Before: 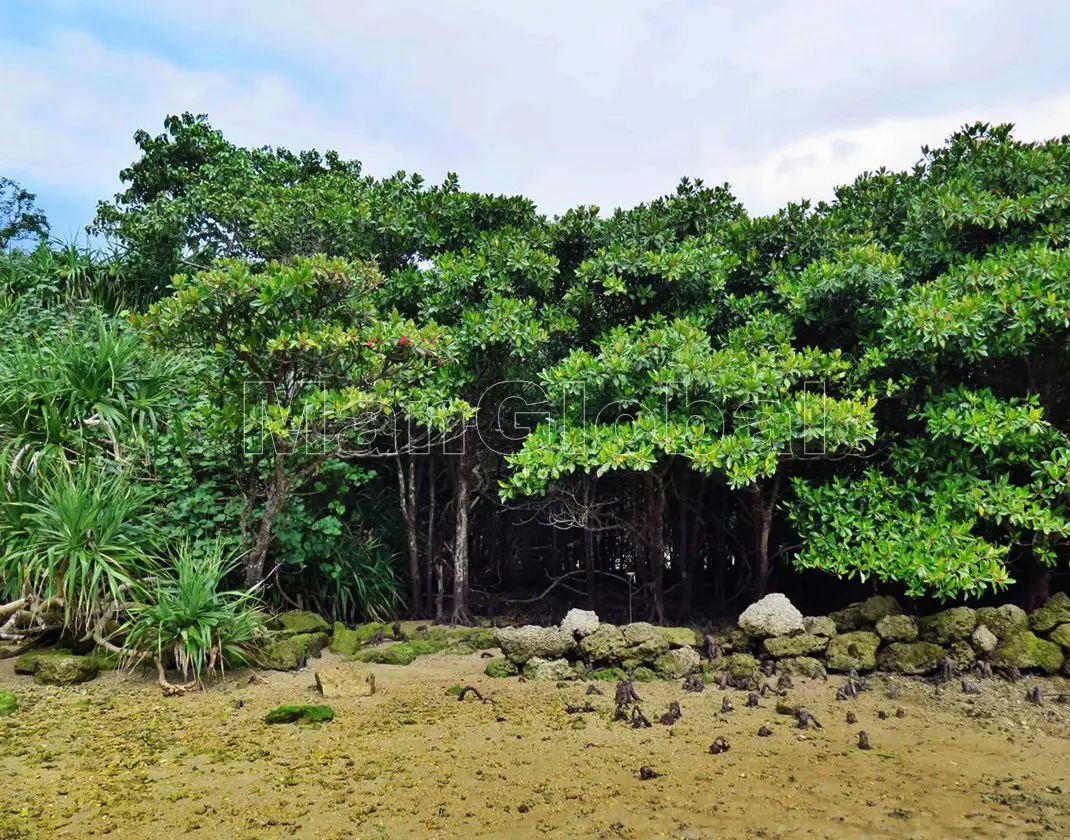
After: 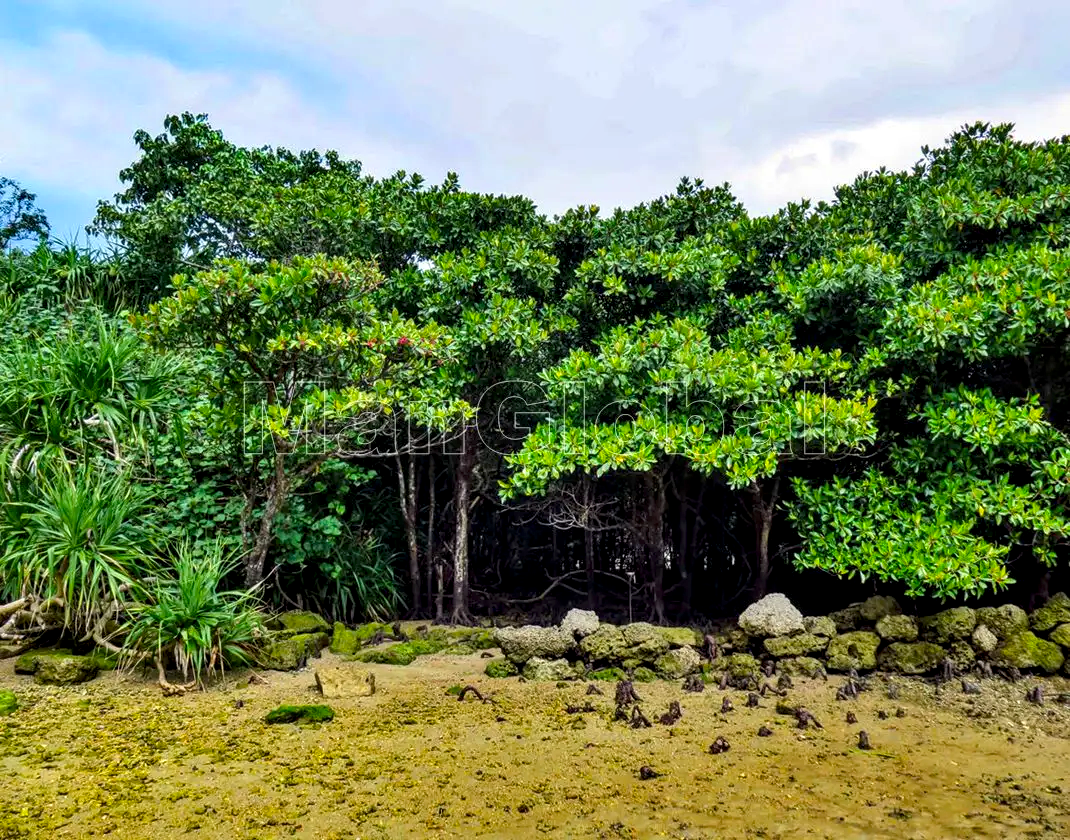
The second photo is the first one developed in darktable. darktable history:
local contrast: detail 150%
color balance rgb: perceptual saturation grading › global saturation 20%, global vibrance 20%
